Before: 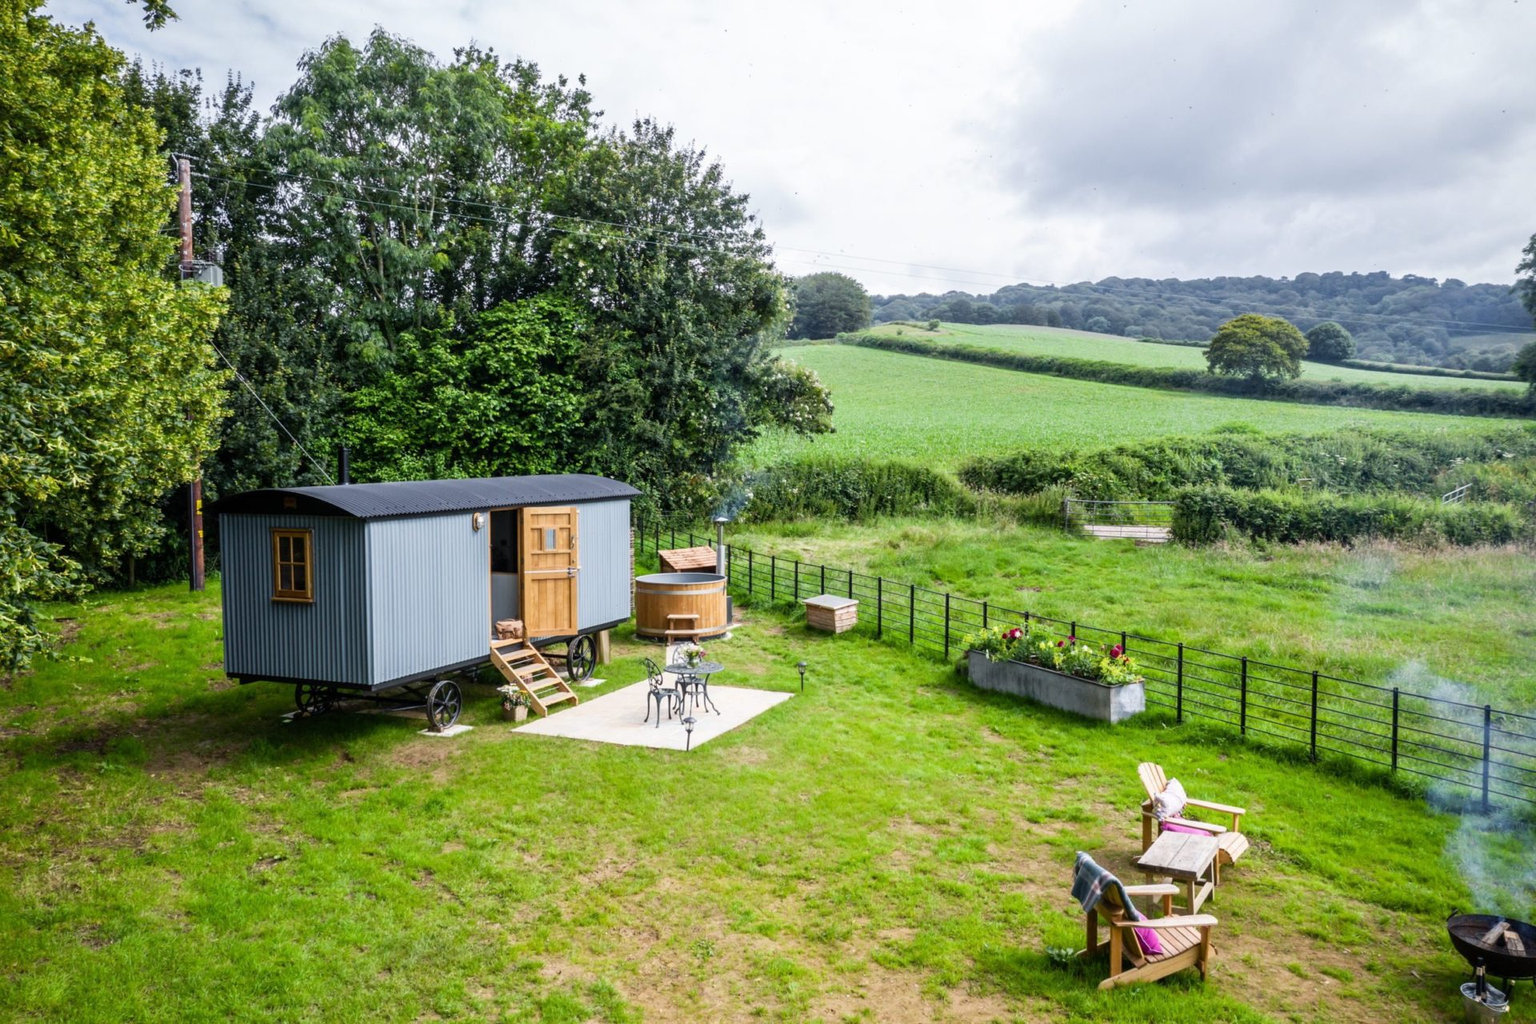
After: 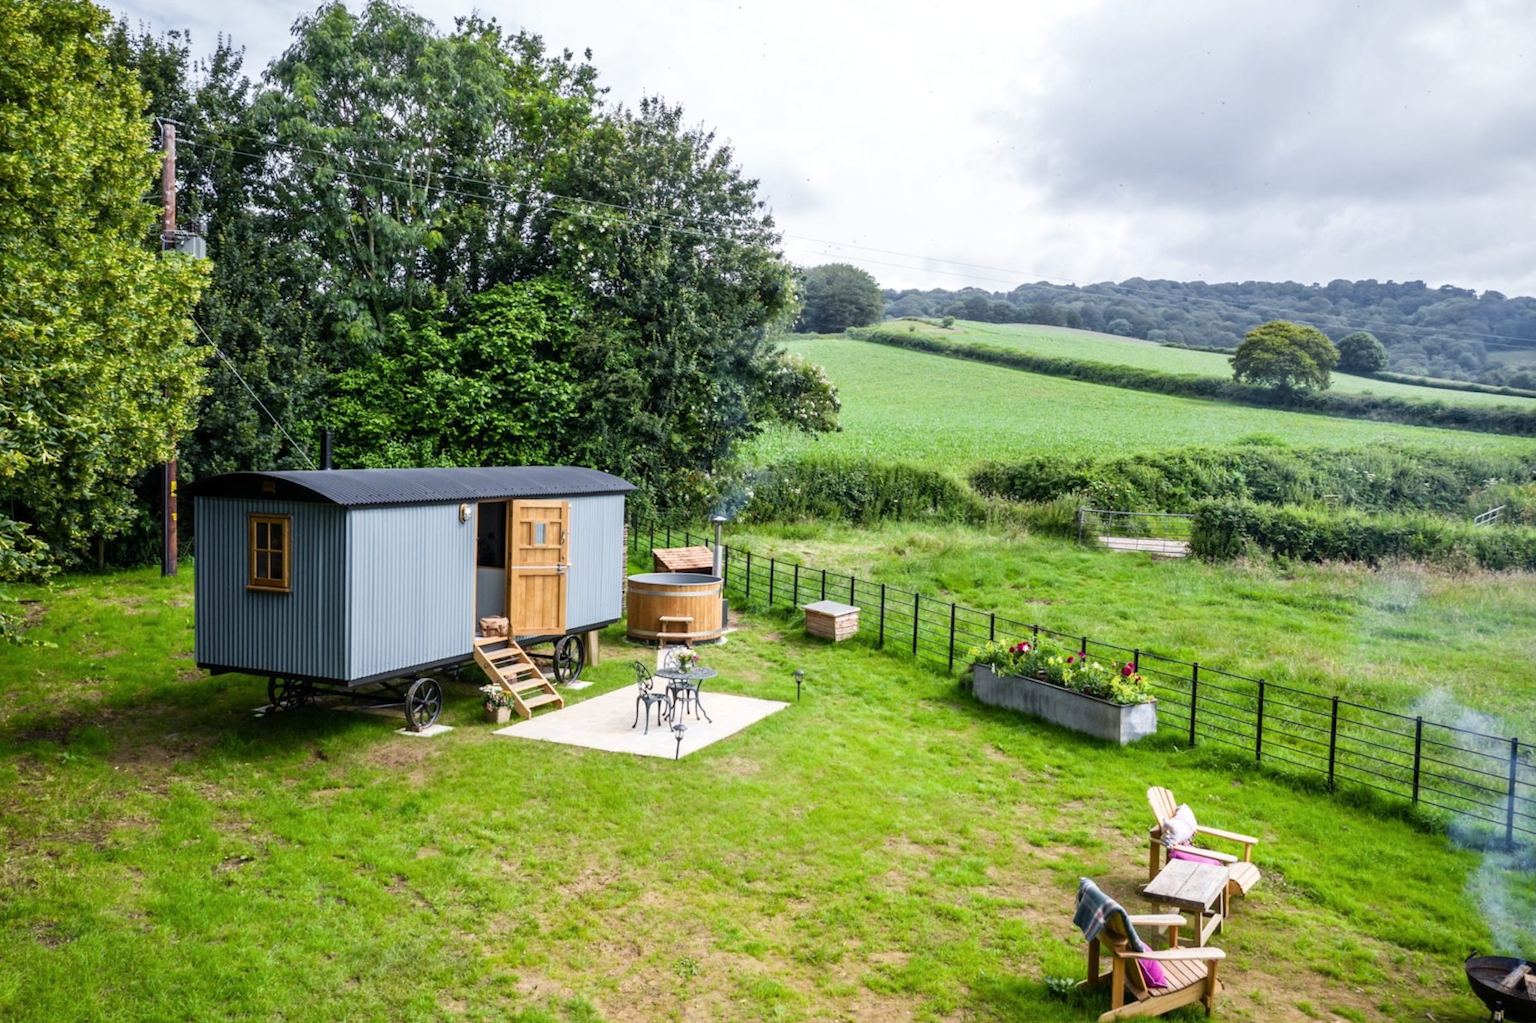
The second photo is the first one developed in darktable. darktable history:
crop and rotate: angle -1.78°
shadows and highlights: shadows 12.15, white point adjustment 1.3, highlights -1.52, soften with gaussian
